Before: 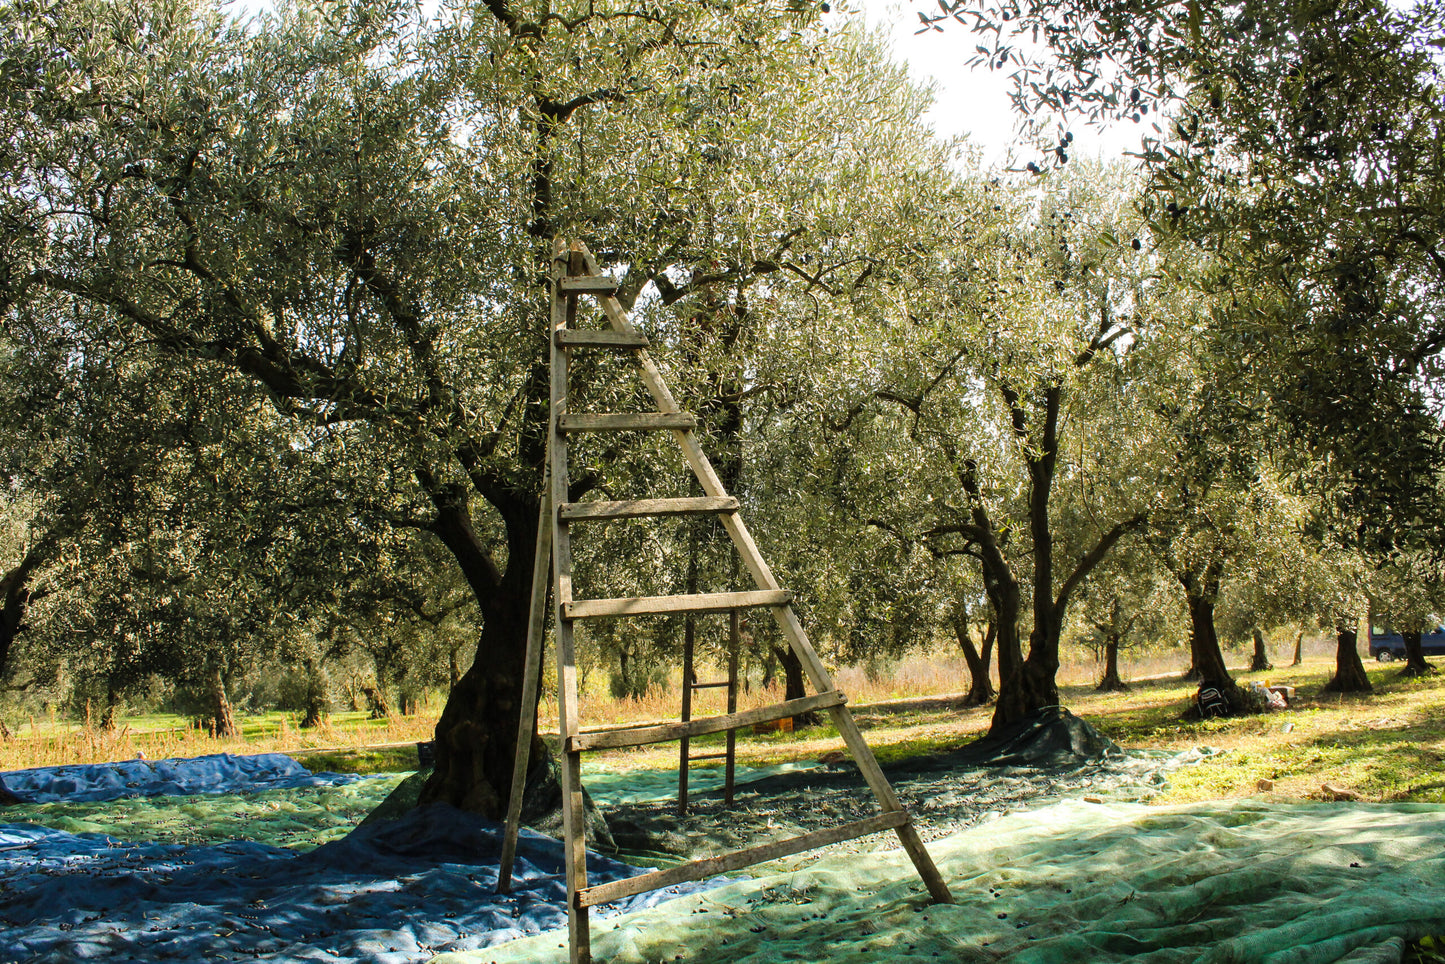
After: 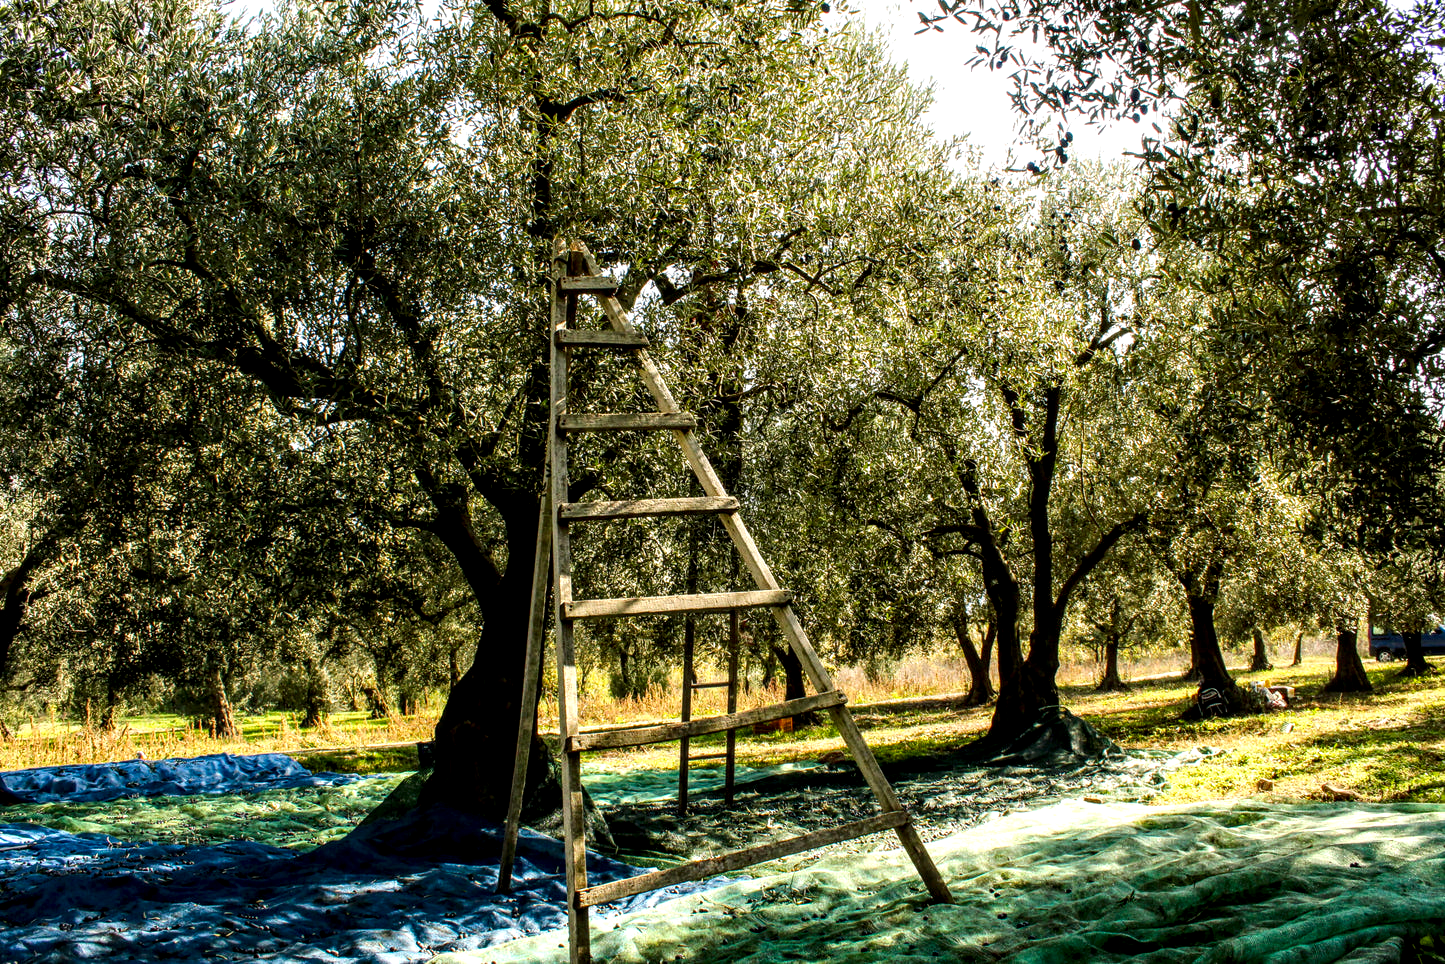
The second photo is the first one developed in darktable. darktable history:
local contrast: highlights 79%, shadows 56%, detail 175%, midtone range 0.428
contrast brightness saturation: contrast 0.12, brightness -0.12, saturation 0.2
